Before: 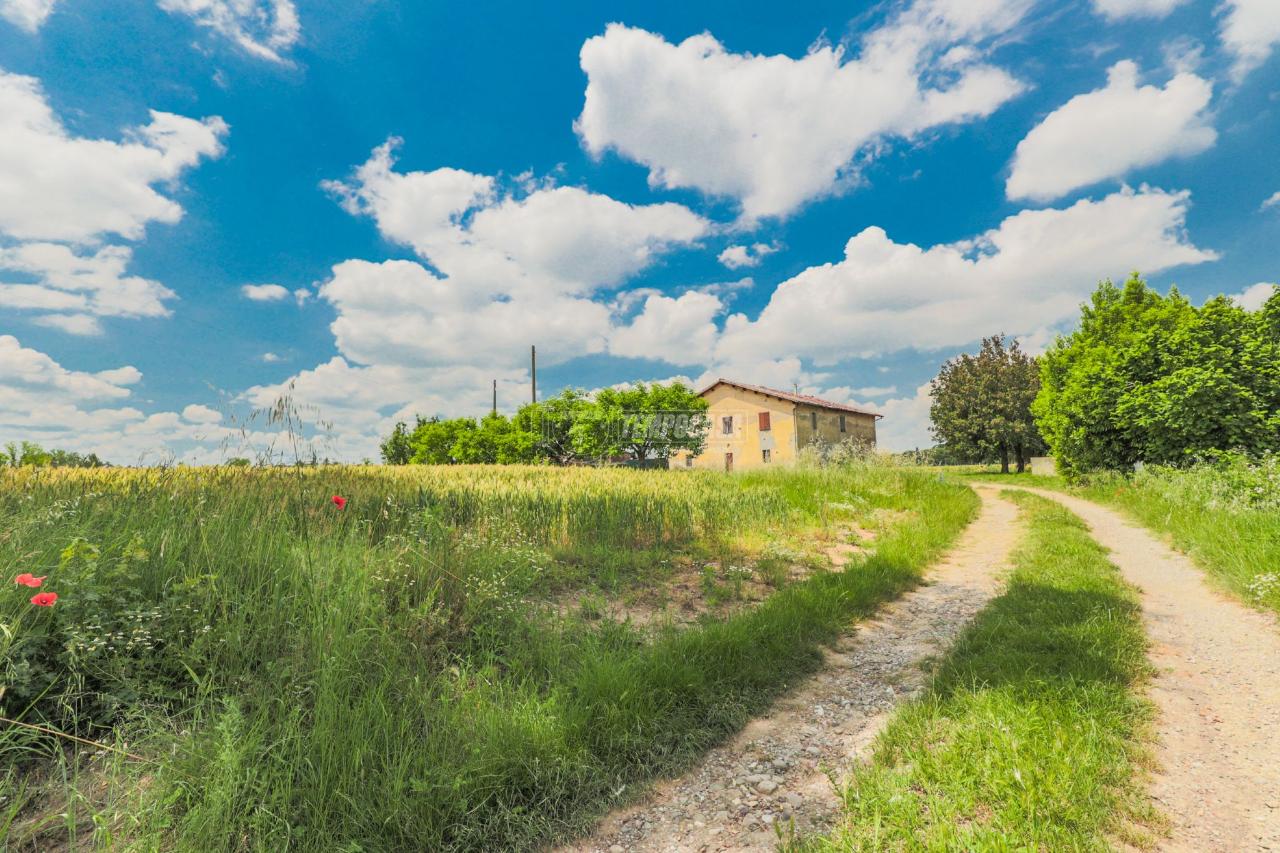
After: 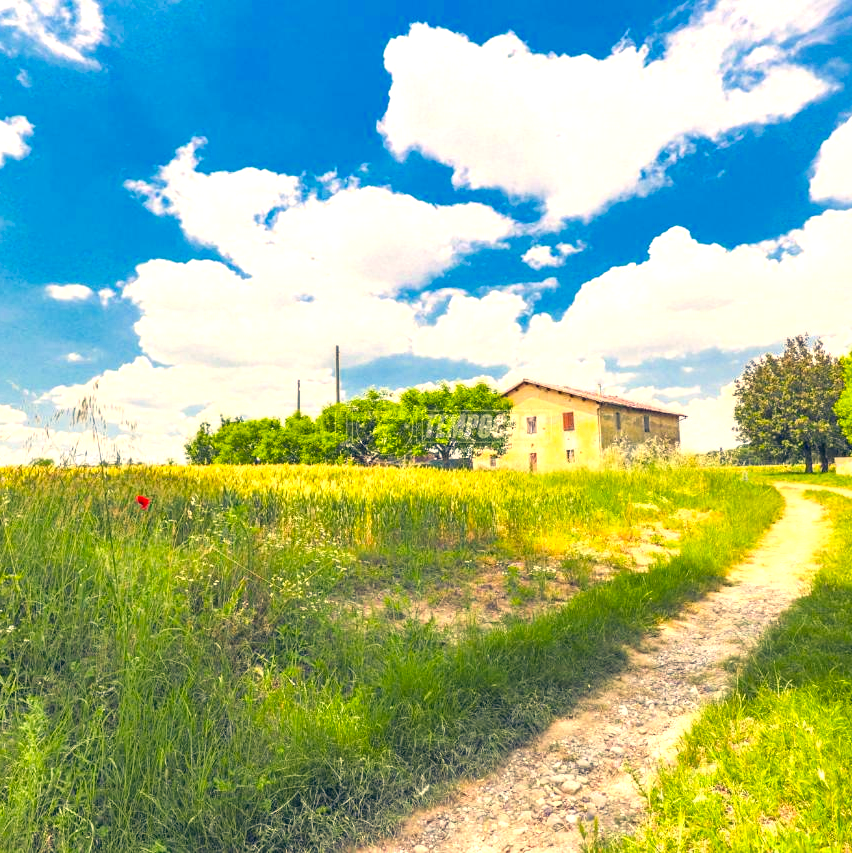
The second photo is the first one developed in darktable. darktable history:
crop and rotate: left 15.346%, right 18.021%
exposure: exposure 0.992 EV, compensate highlight preservation false
color correction: highlights a* 10.33, highlights b* 14.63, shadows a* -9.8, shadows b* -15.06
color balance rgb: shadows lift › luminance -21.647%, shadows lift › chroma 8.715%, shadows lift › hue 282.36°, global offset › luminance 0.469%, global offset › hue 172.02°, linear chroma grading › shadows -2.724%, linear chroma grading › highlights -5.092%, perceptual saturation grading › global saturation 19.696%, global vibrance -1.058%, saturation formula JzAzBz (2021)
